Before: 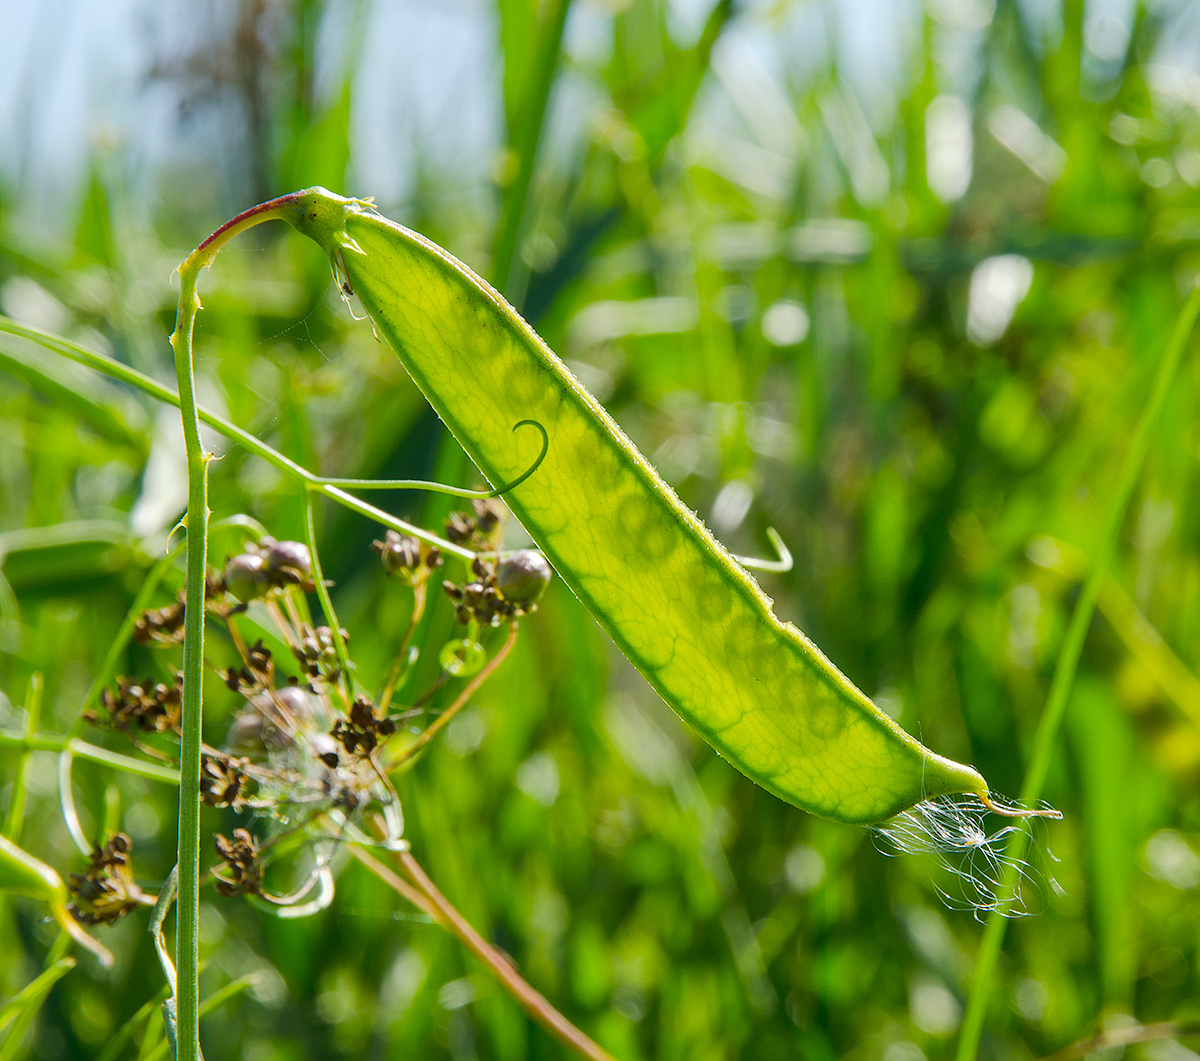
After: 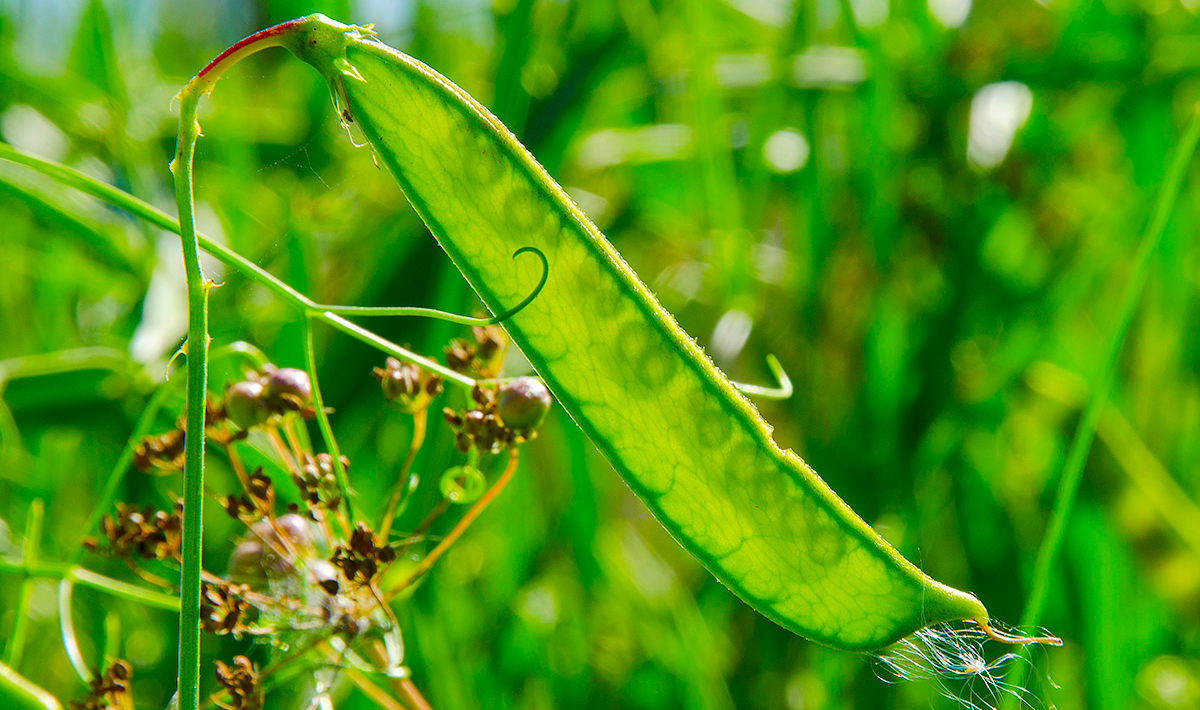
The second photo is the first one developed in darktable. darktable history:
exposure: black level correction 0.001, exposure 0.016 EV, compensate highlight preservation false
crop: top 16.314%, bottom 16.677%
color balance rgb: perceptual saturation grading › global saturation 25.239%
contrast brightness saturation: saturation 0.508
